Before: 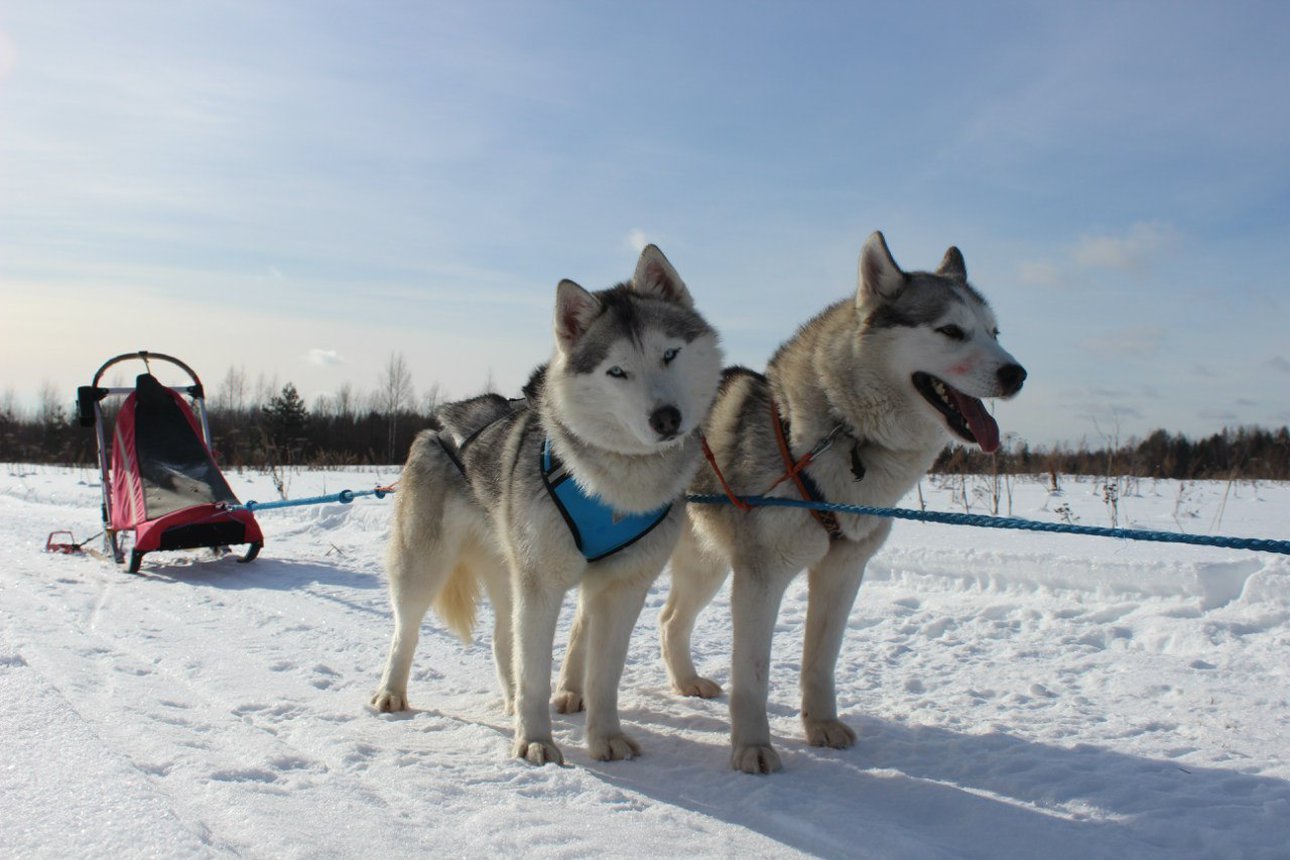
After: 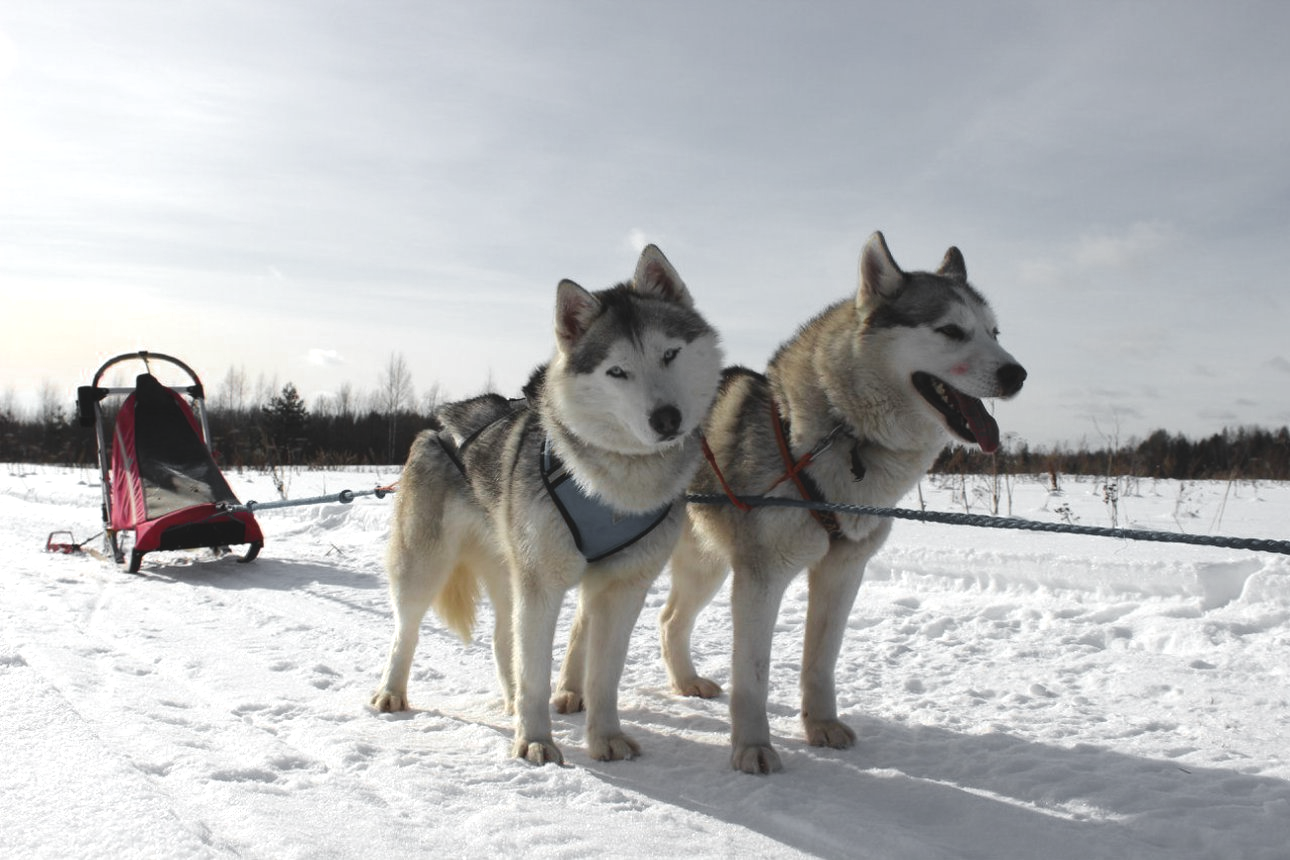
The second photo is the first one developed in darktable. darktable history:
exposure: black level correction -0.008, exposure 0.069 EV, compensate highlight preservation false
tone equalizer: -8 EV -0.454 EV, -7 EV -0.425 EV, -6 EV -0.321 EV, -5 EV -0.211 EV, -3 EV 0.255 EV, -2 EV 0.316 EV, -1 EV 0.414 EV, +0 EV 0.446 EV, edges refinement/feathering 500, mask exposure compensation -1.57 EV, preserve details guided filter
color zones: curves: ch0 [(0.004, 0.388) (0.125, 0.392) (0.25, 0.404) (0.375, 0.5) (0.5, 0.5) (0.625, 0.5) (0.75, 0.5) (0.875, 0.5)]; ch1 [(0, 0.5) (0.125, 0.5) (0.25, 0.5) (0.375, 0.124) (0.524, 0.124) (0.645, 0.128) (0.789, 0.132) (0.914, 0.096) (0.998, 0.068)]
